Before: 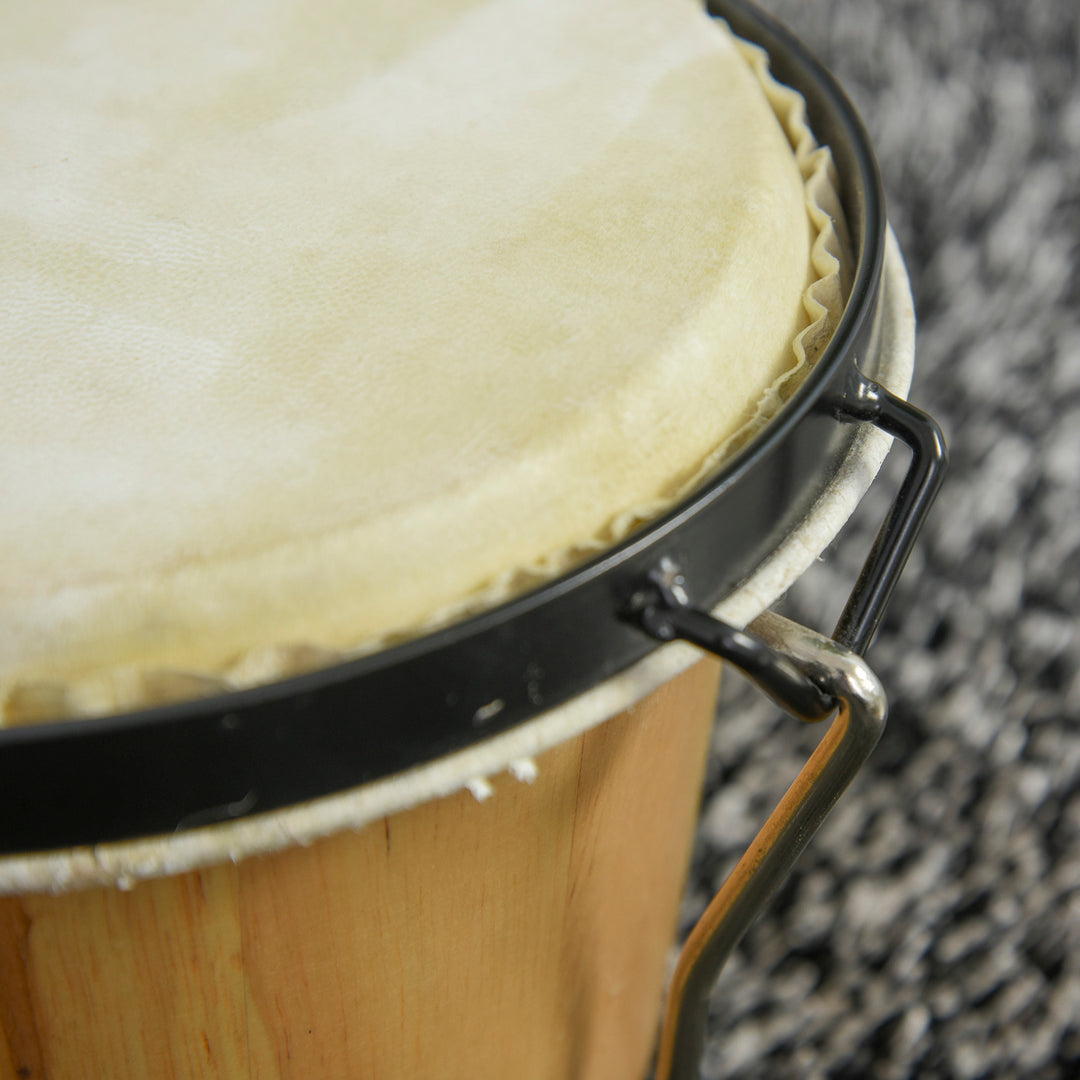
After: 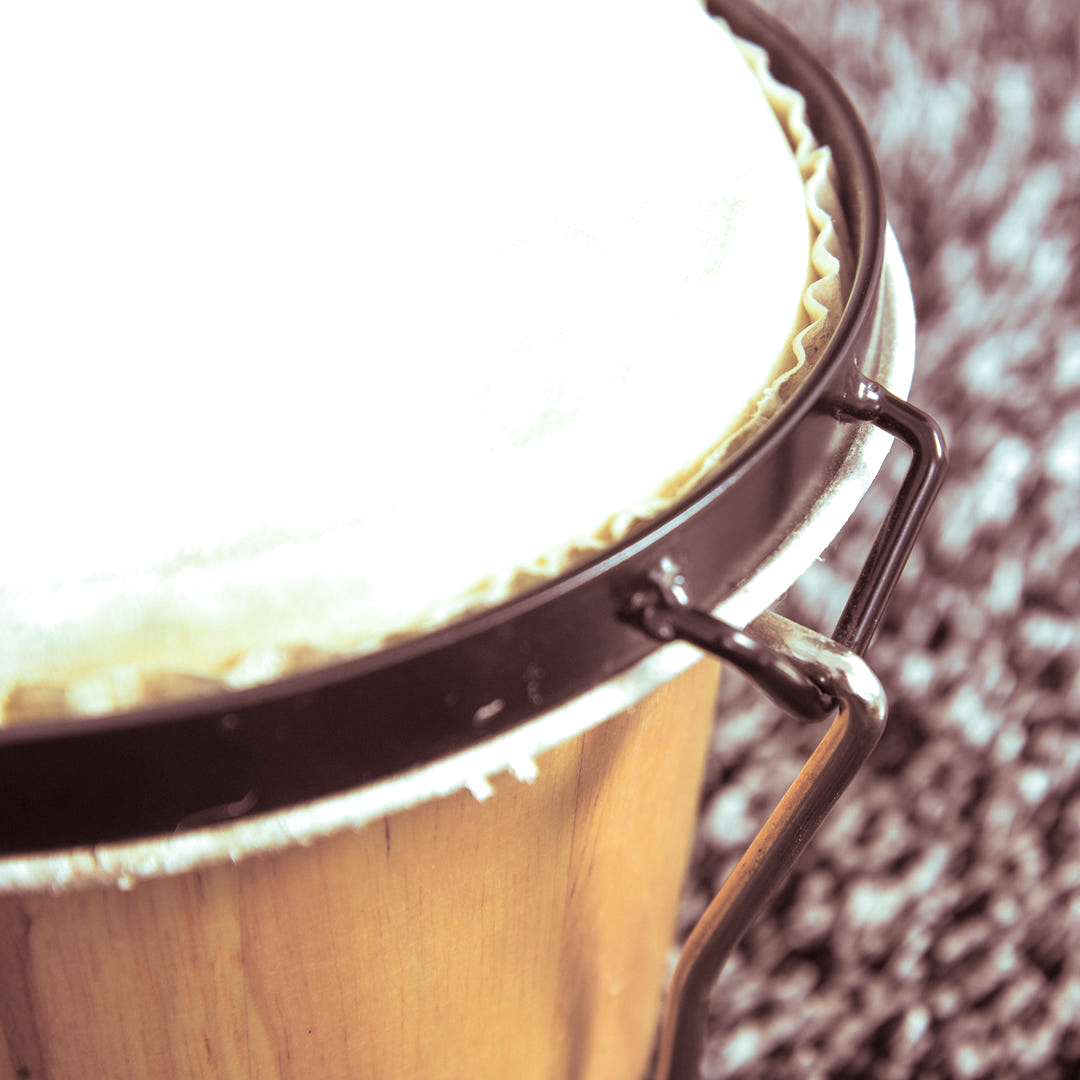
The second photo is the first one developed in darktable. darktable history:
exposure: black level correction 0, exposure 1 EV, compensate exposure bias true, compensate highlight preservation false
white balance: red 0.983, blue 1.036
split-toning: shadows › saturation 0.3, highlights › hue 180°, highlights › saturation 0.3, compress 0%
